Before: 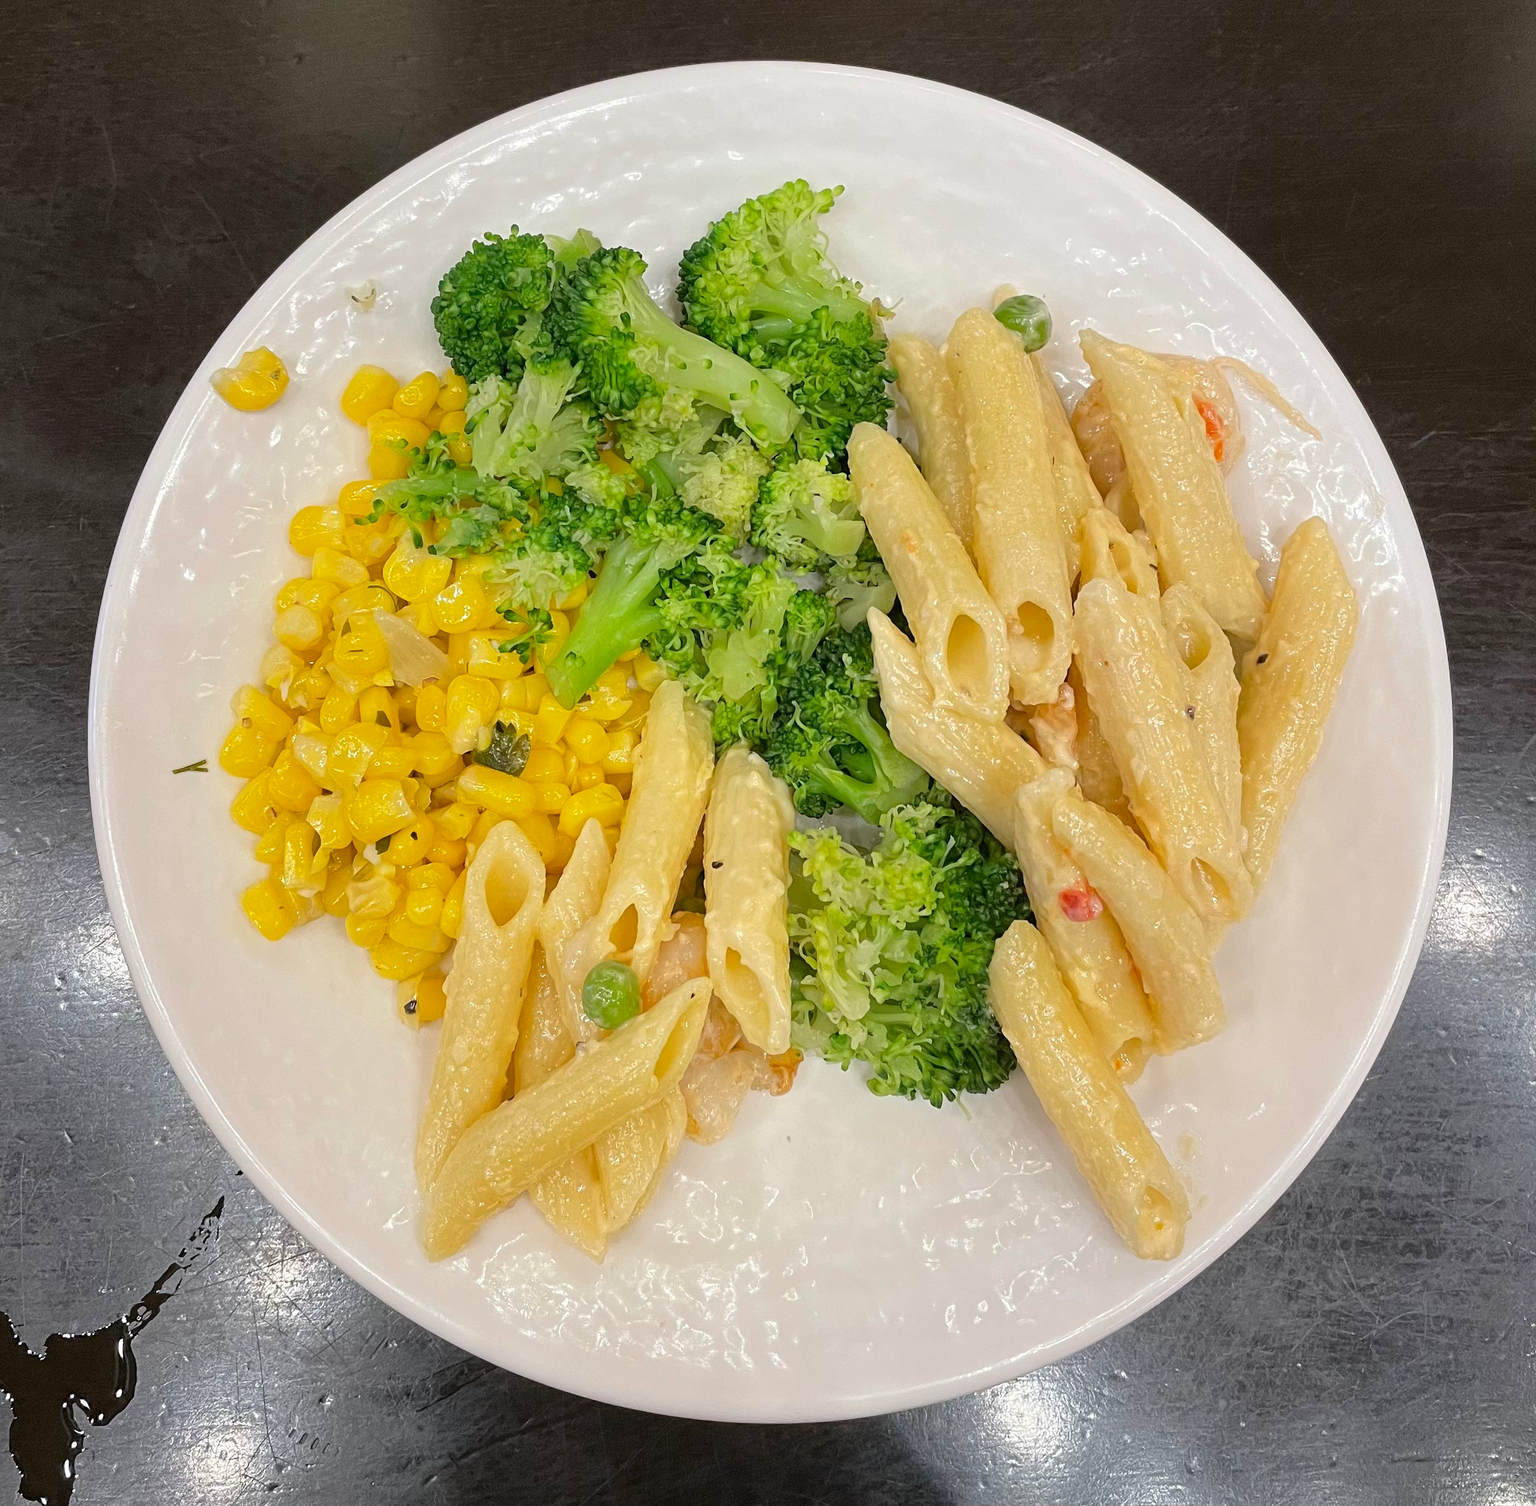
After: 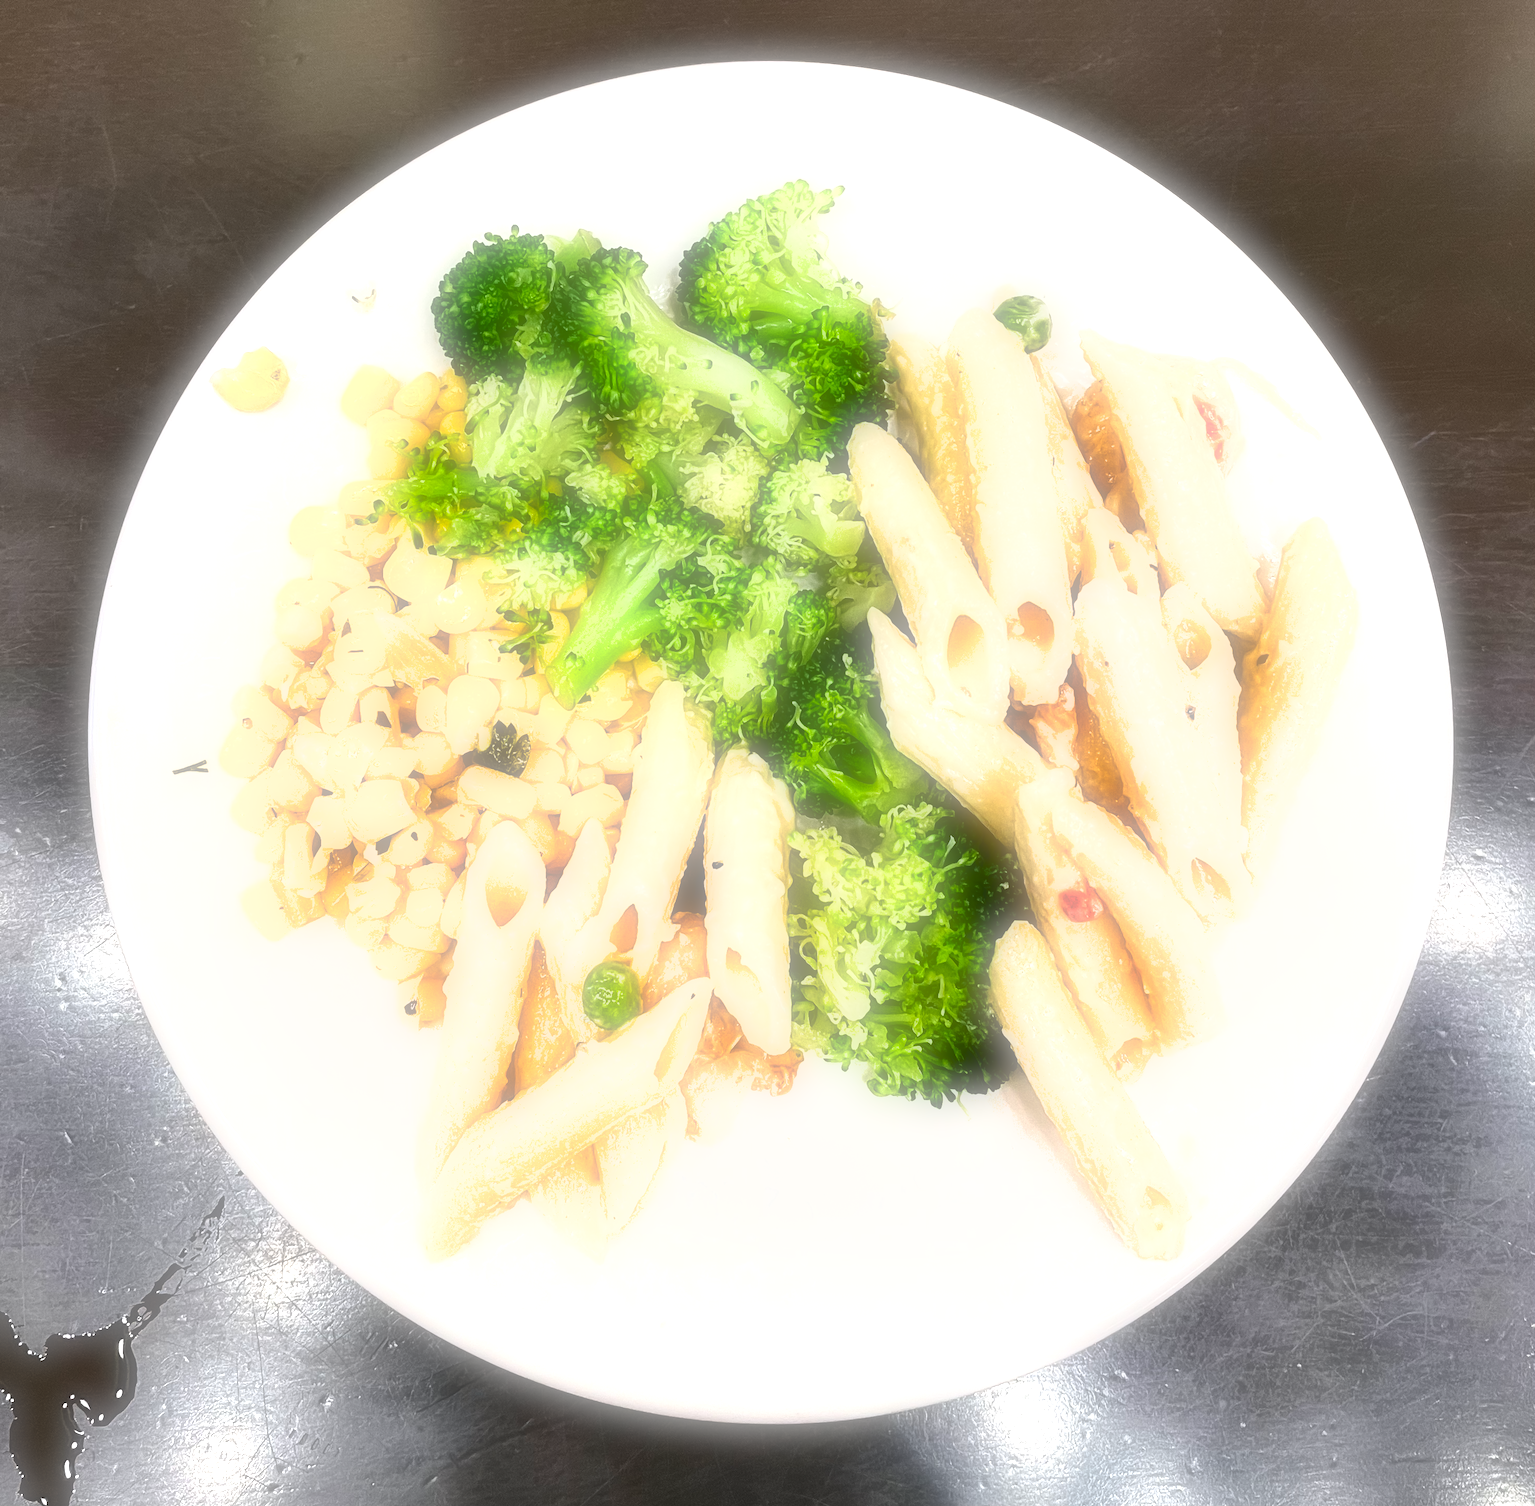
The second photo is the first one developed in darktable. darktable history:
soften: on, module defaults
exposure: exposure 1.25 EV, compensate exposure bias true, compensate highlight preservation false
color calibration: illuminant same as pipeline (D50), adaptation none (bypass)
shadows and highlights: radius 264.75, soften with gaussian
